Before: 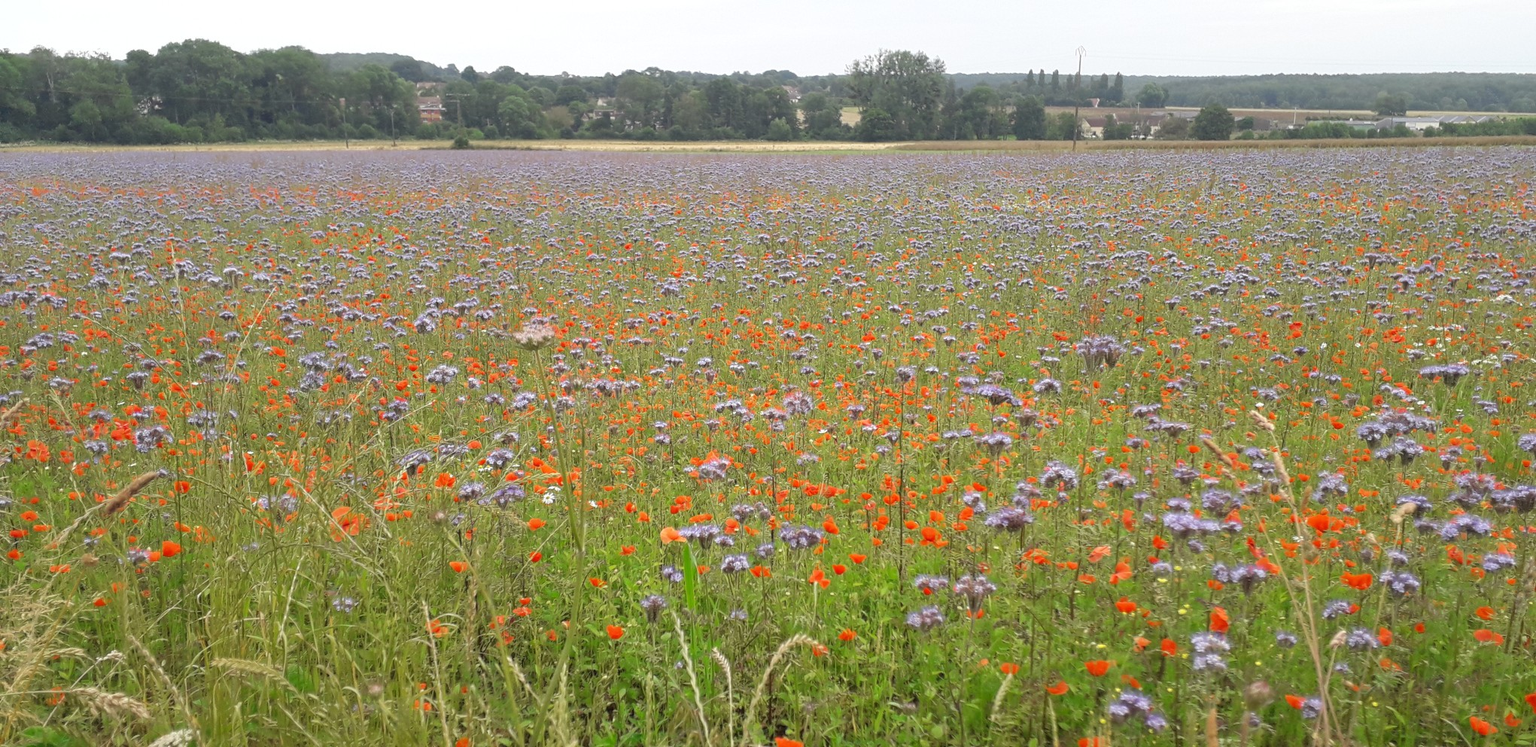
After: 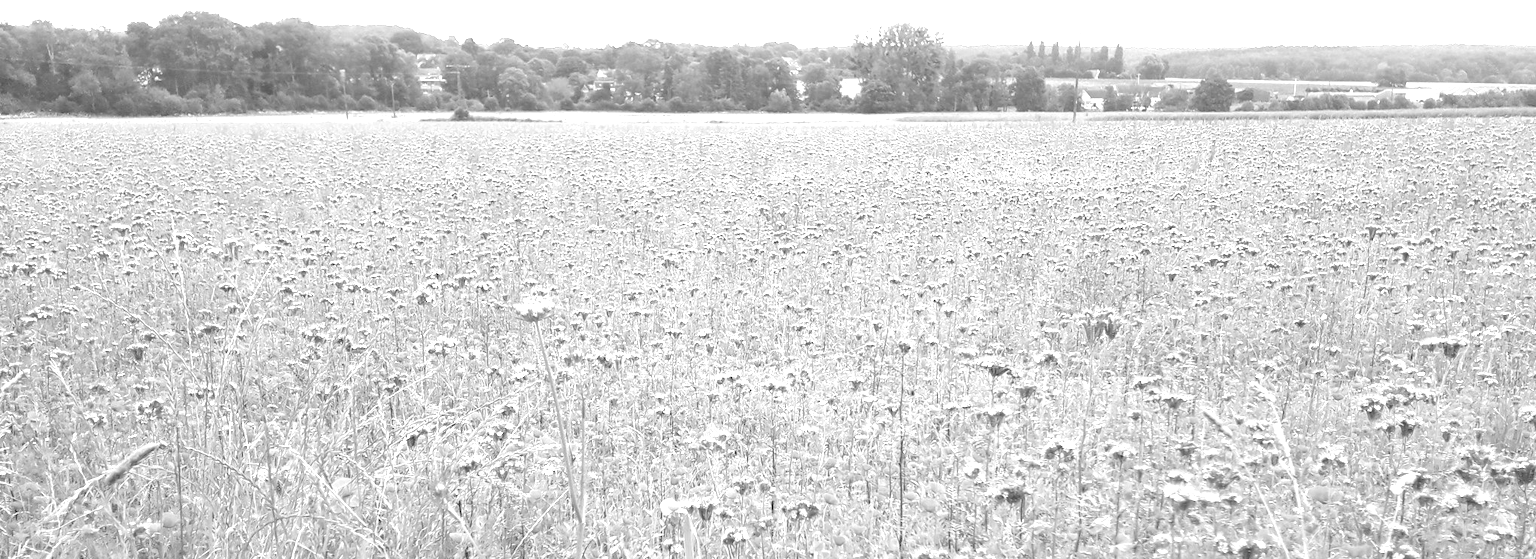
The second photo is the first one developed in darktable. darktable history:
crop: top 3.857%, bottom 21.132%
color zones: curves: ch0 [(0.254, 0.492) (0.724, 0.62)]; ch1 [(0.25, 0.528) (0.719, 0.796)]; ch2 [(0, 0.472) (0.25, 0.5) (0.73, 0.184)]
contrast brightness saturation: saturation -1
exposure: black level correction 0, exposure 1.45 EV, compensate exposure bias true, compensate highlight preservation false
